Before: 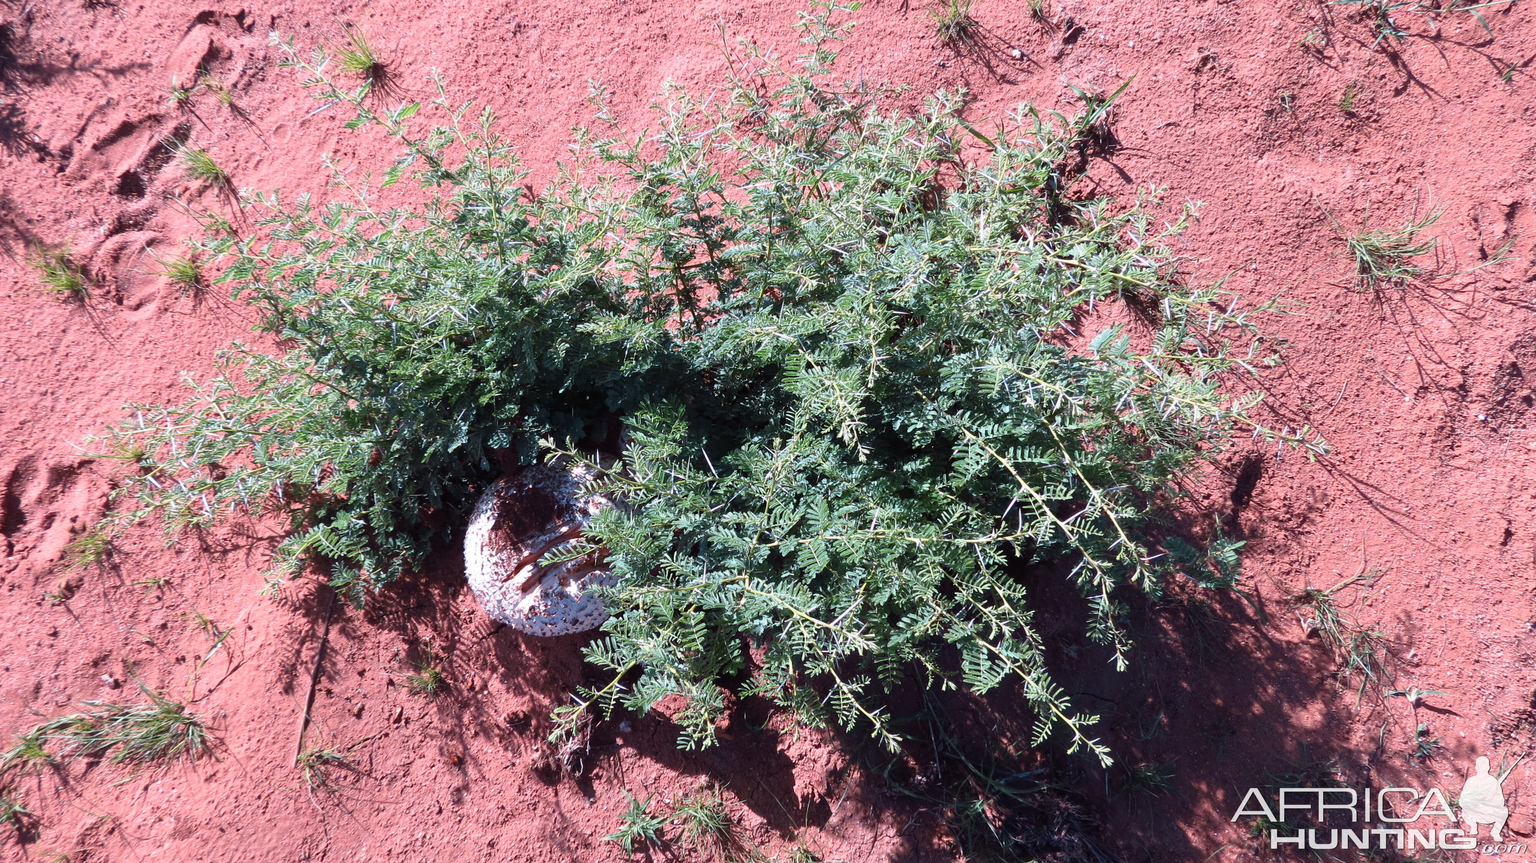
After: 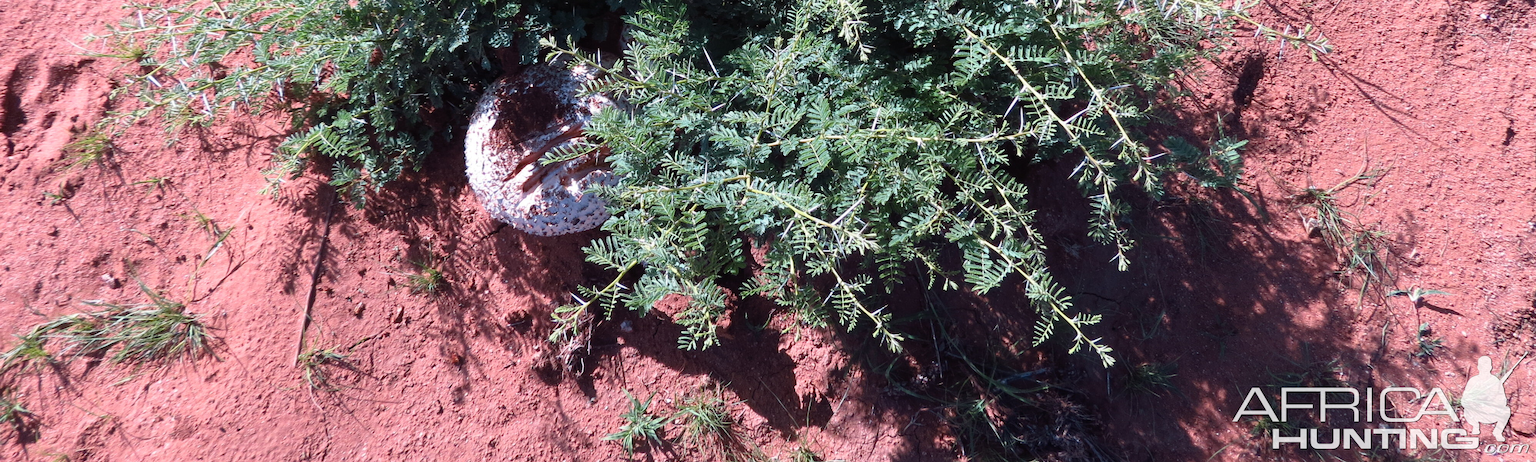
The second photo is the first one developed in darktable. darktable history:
crop and rotate: top 46.502%, right 0.122%
